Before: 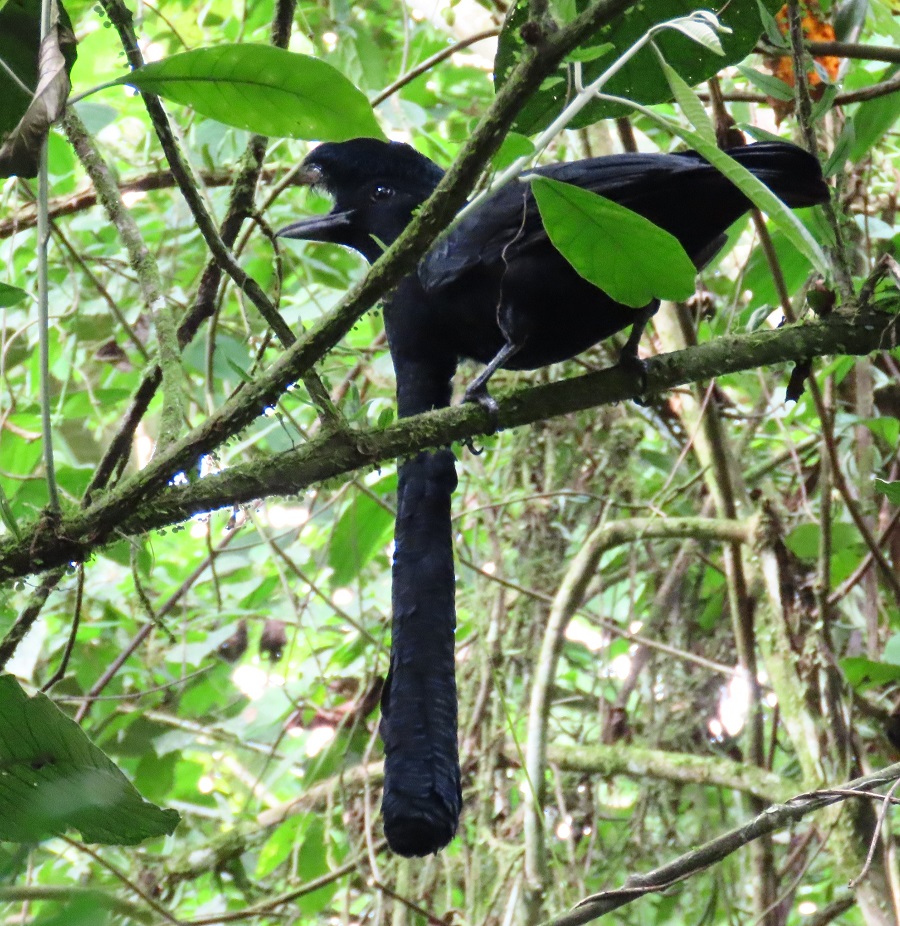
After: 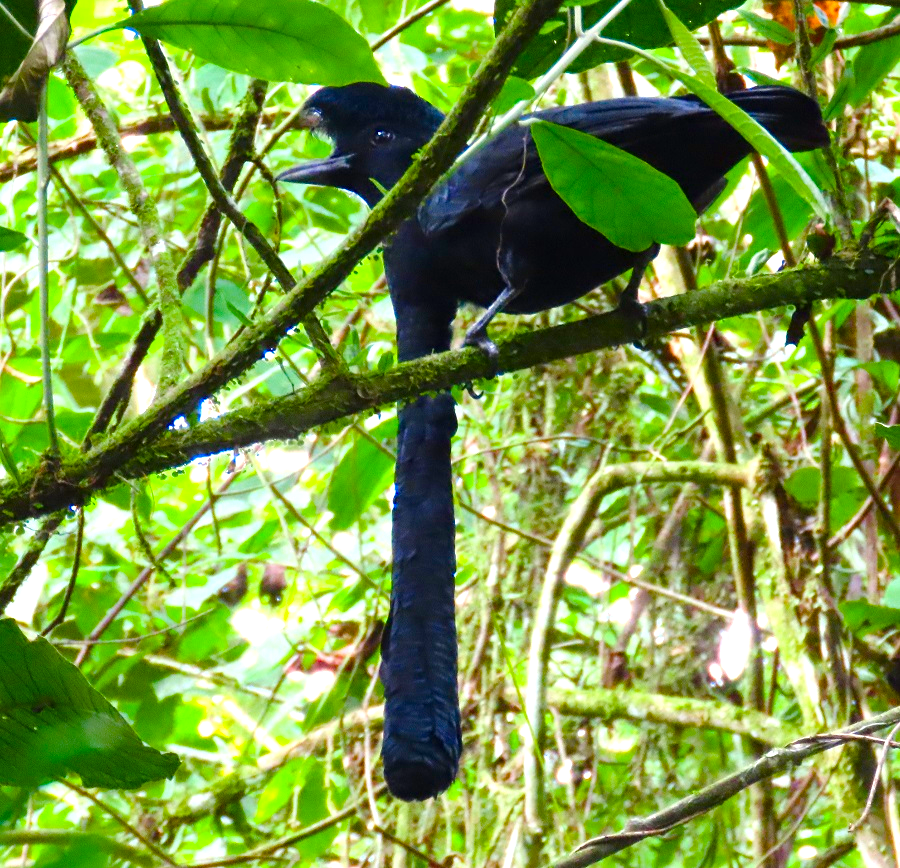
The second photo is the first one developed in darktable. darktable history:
crop and rotate: top 6.25%
color balance rgb: linear chroma grading › shadows 10%, linear chroma grading › highlights 10%, linear chroma grading › global chroma 15%, linear chroma grading › mid-tones 15%, perceptual saturation grading › global saturation 40%, perceptual saturation grading › highlights -25%, perceptual saturation grading › mid-tones 35%, perceptual saturation grading › shadows 35%, perceptual brilliance grading › global brilliance 11.29%, global vibrance 11.29%
